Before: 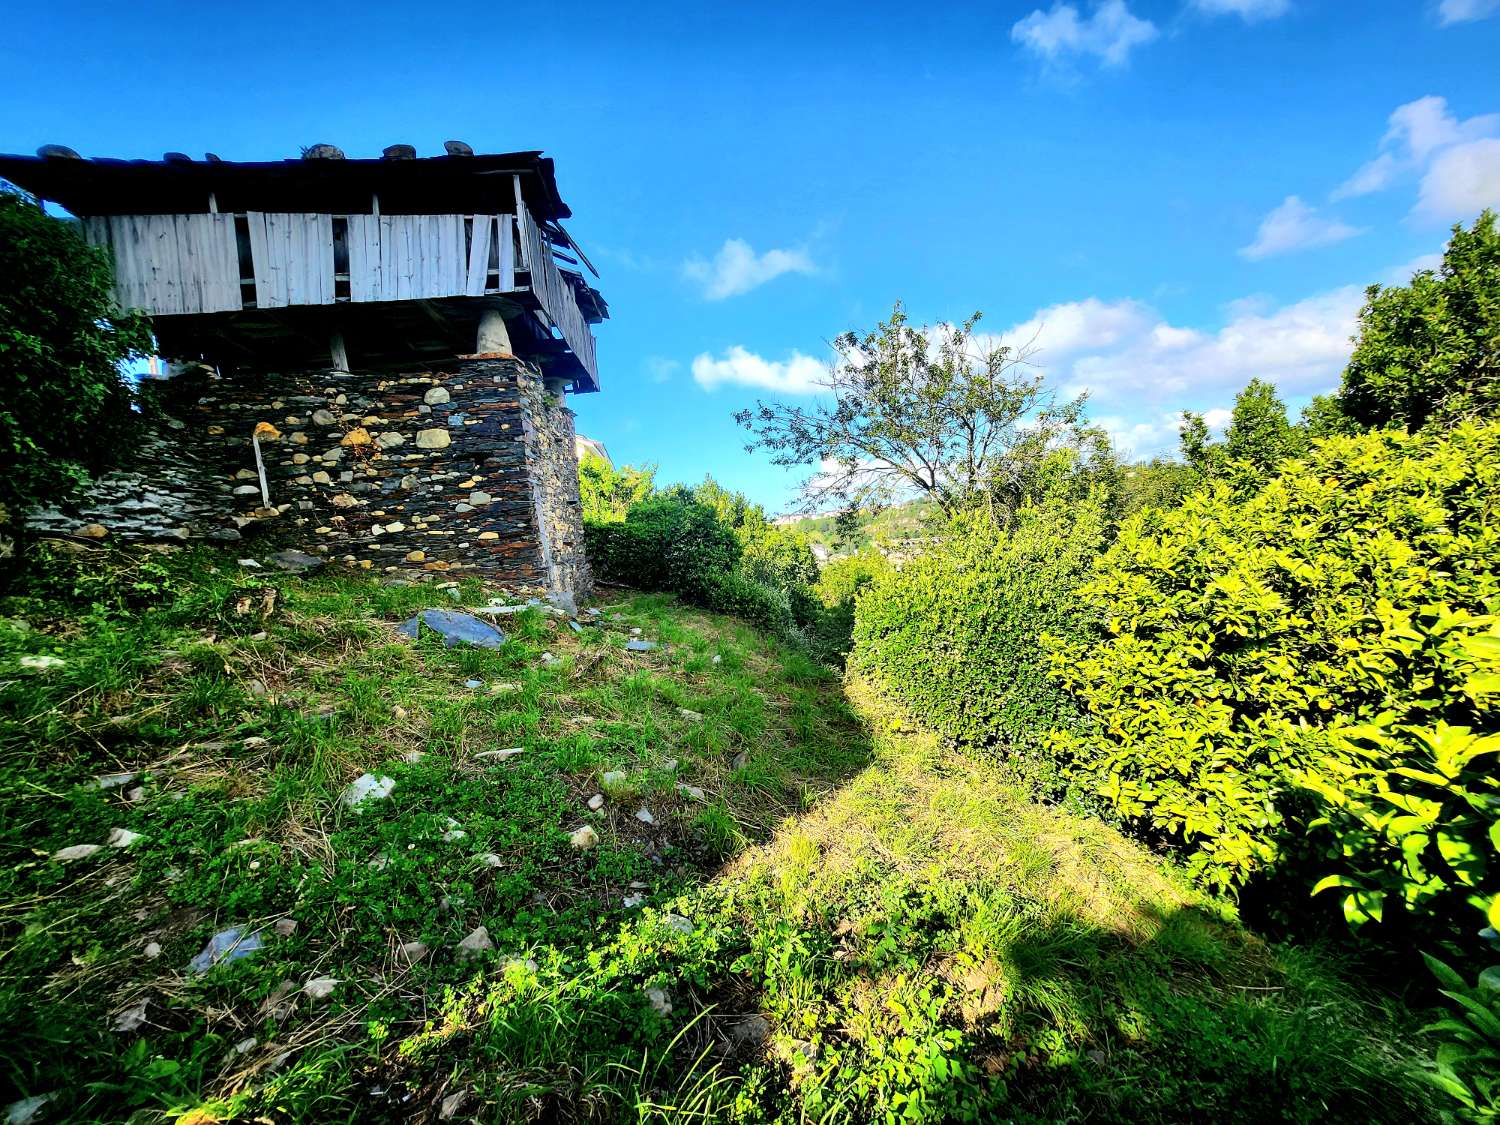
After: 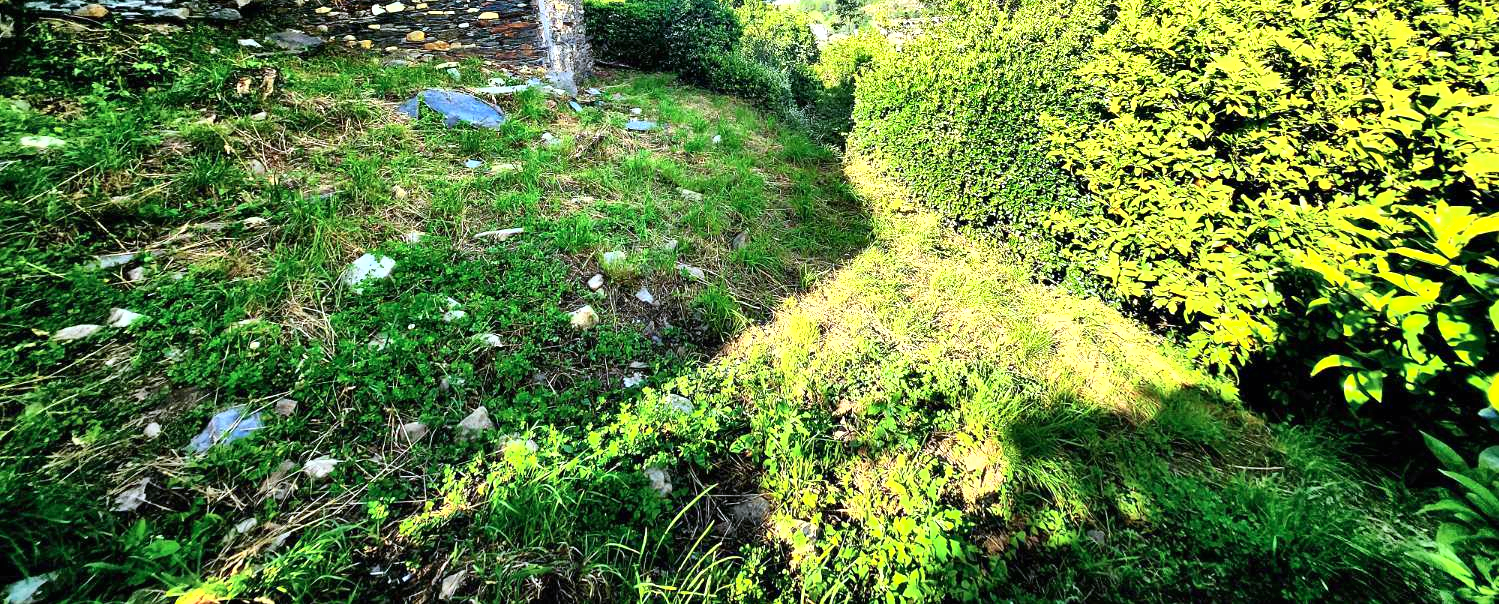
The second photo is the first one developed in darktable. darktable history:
shadows and highlights: low approximation 0.01, soften with gaussian
exposure: black level correction 0, exposure 0.7 EV, compensate exposure bias true, compensate highlight preservation false
crop and rotate: top 46.237%
color calibration: illuminant as shot in camera, x 0.358, y 0.373, temperature 4628.91 K
